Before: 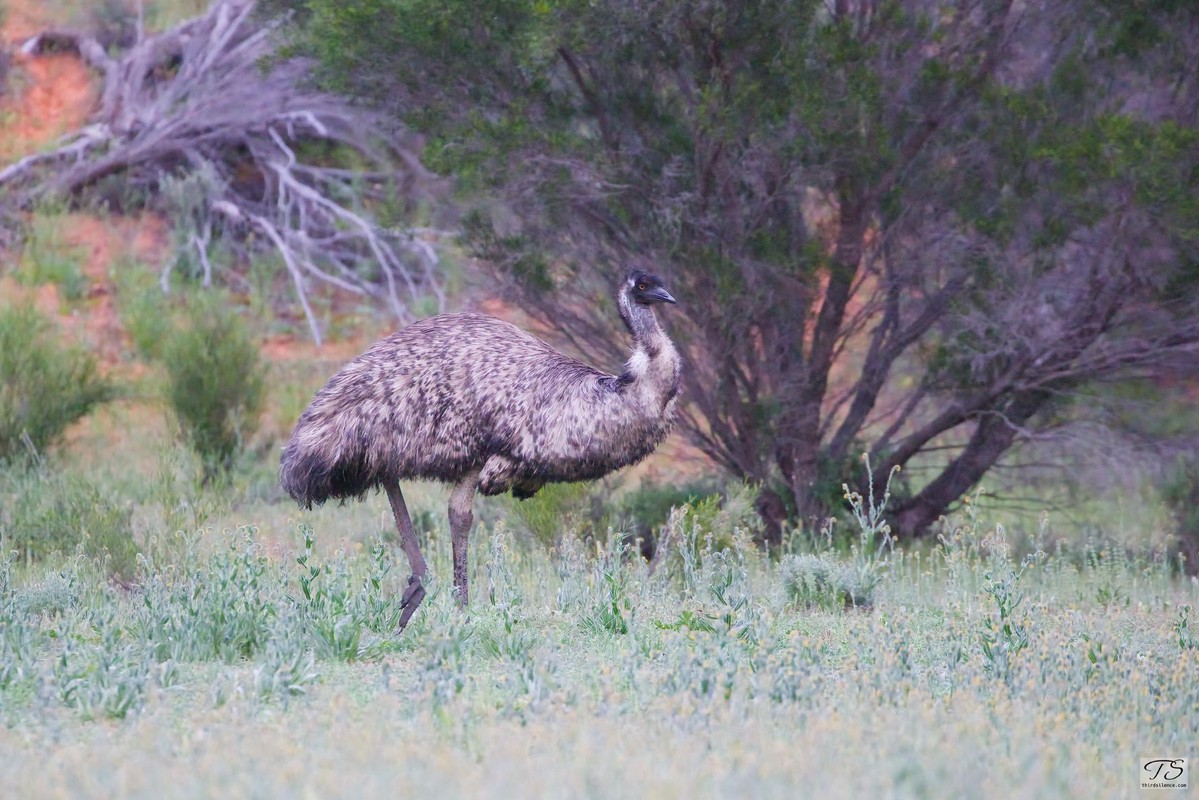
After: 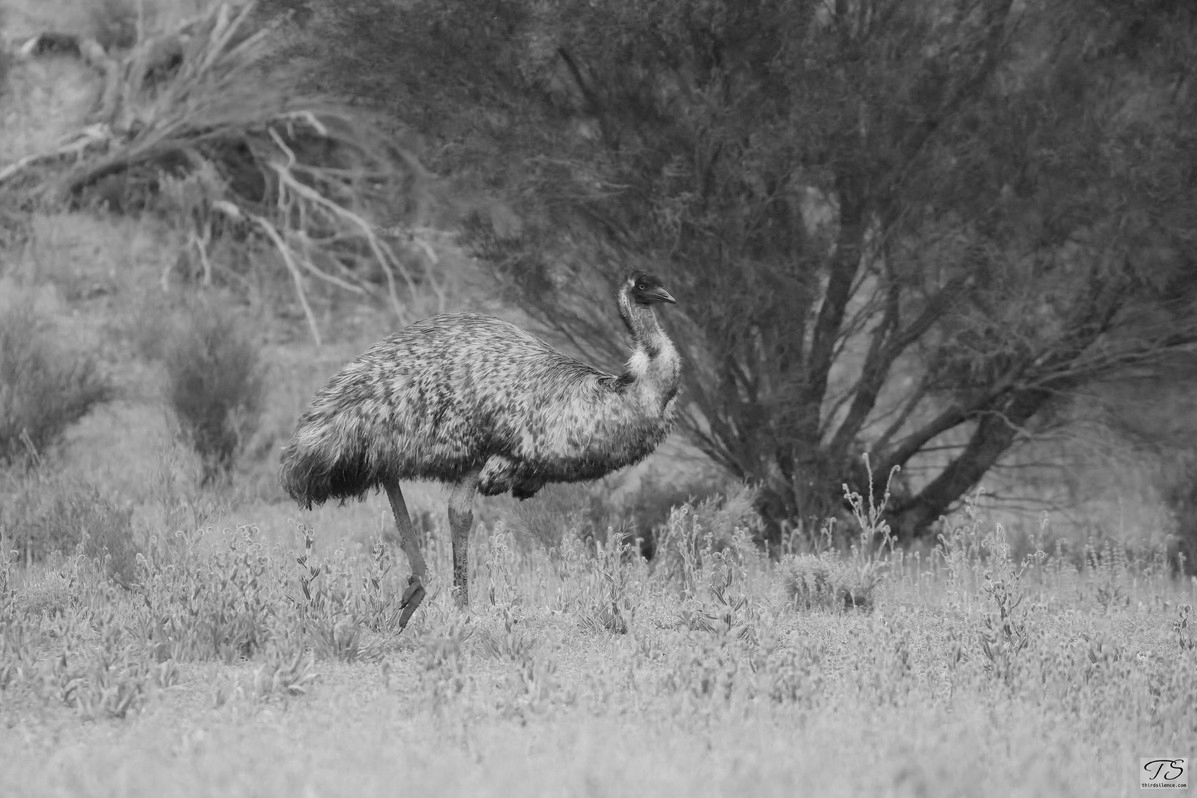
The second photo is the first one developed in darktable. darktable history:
monochrome: a 26.22, b 42.67, size 0.8
crop: top 0.05%, bottom 0.098%
color correction: highlights a* 5.3, highlights b* 24.26, shadows a* -15.58, shadows b* 4.02
